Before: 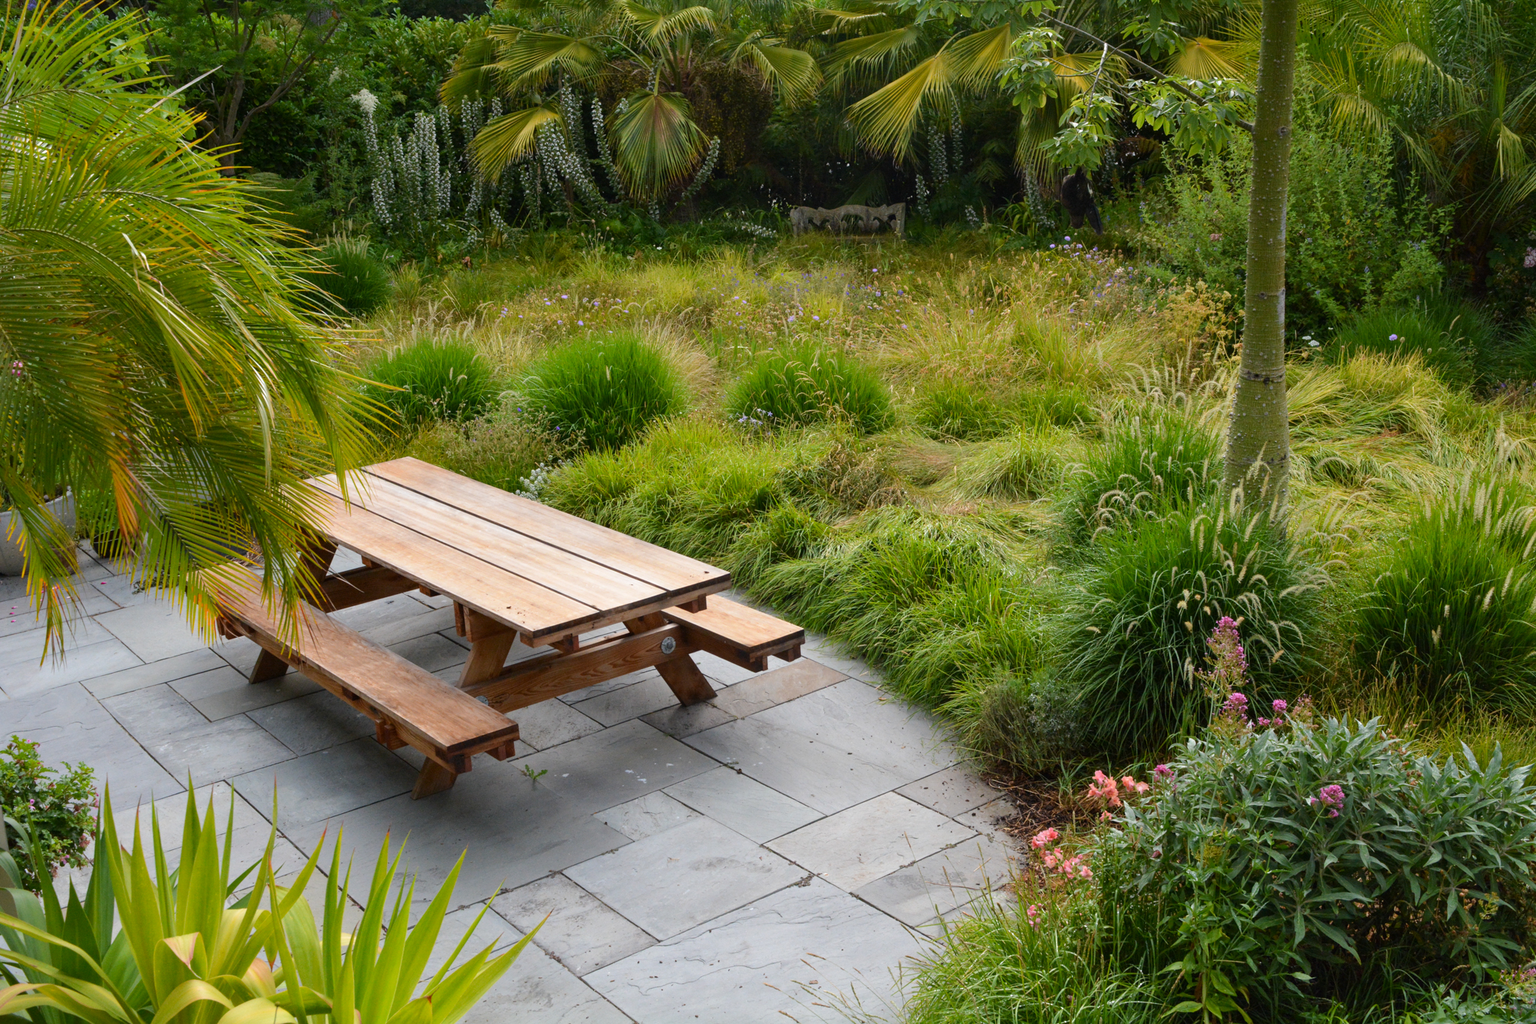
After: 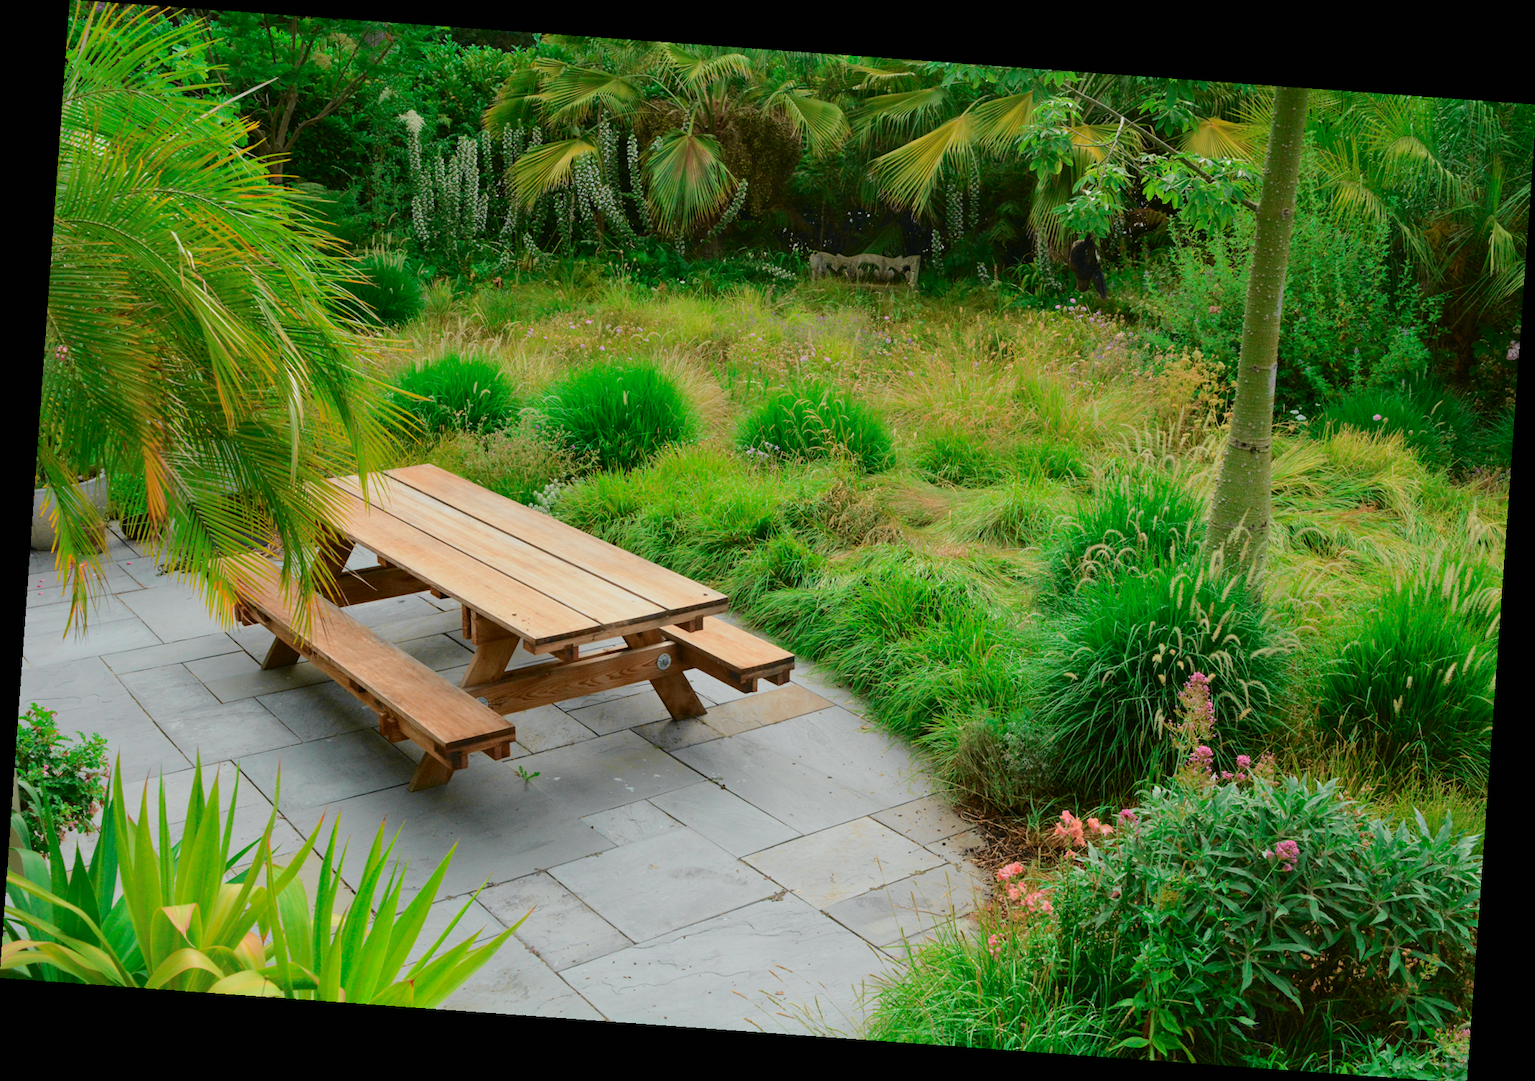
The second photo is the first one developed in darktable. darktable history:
tone curve: curves: ch0 [(0, 0) (0.402, 0.473) (0.673, 0.68) (0.899, 0.832) (0.999, 0.903)]; ch1 [(0, 0) (0.379, 0.262) (0.464, 0.425) (0.498, 0.49) (0.507, 0.5) (0.53, 0.532) (0.582, 0.583) (0.68, 0.672) (0.791, 0.748) (1, 0.896)]; ch2 [(0, 0) (0.199, 0.414) (0.438, 0.49) (0.496, 0.501) (0.515, 0.546) (0.577, 0.605) (0.632, 0.649) (0.717, 0.727) (0.845, 0.855) (0.998, 0.977)], color space Lab, independent channels, preserve colors none
rotate and perspective: rotation 4.1°, automatic cropping off
